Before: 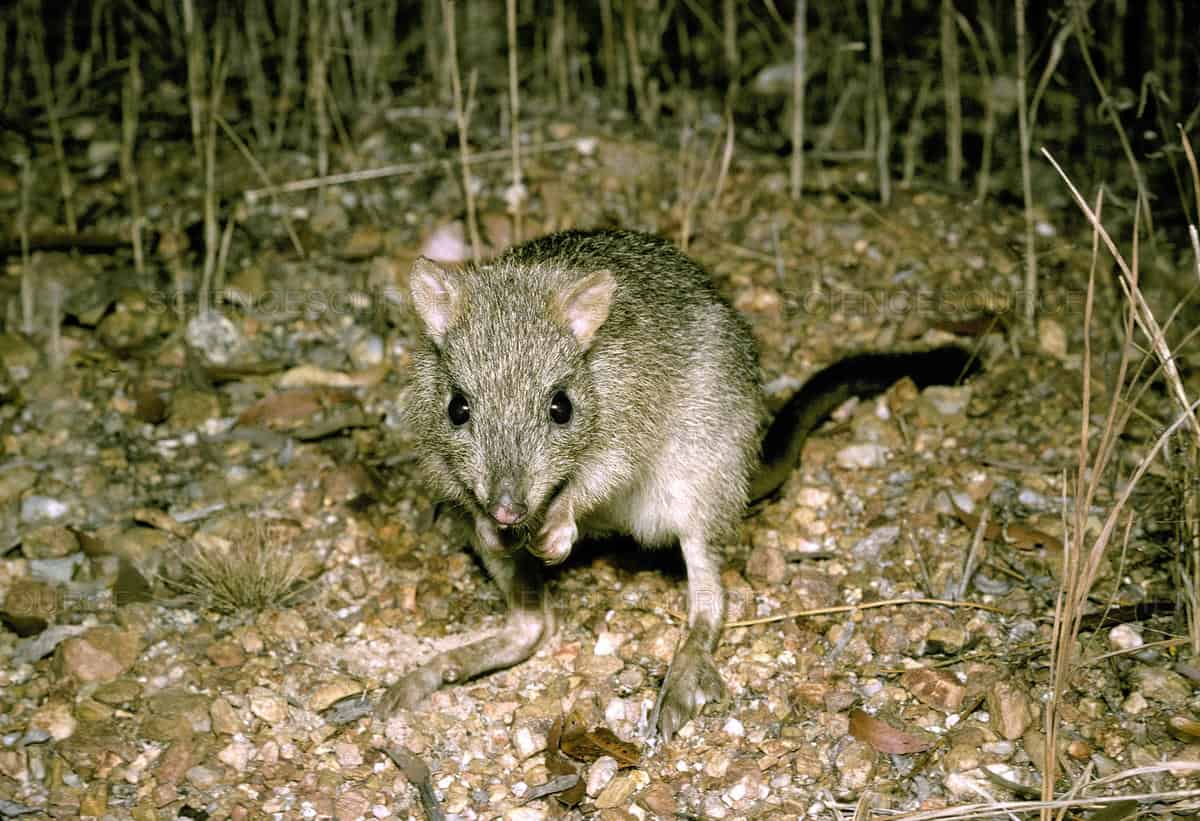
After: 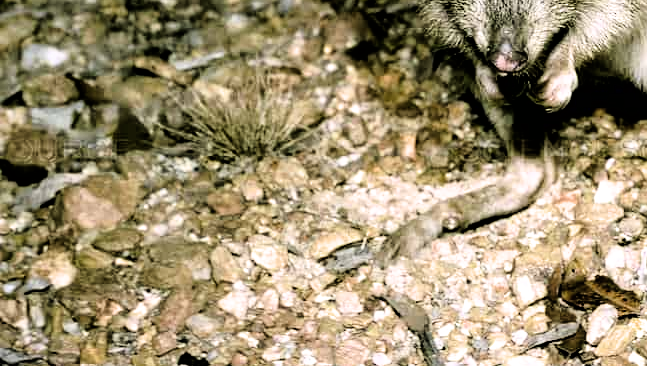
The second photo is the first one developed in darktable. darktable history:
filmic rgb: black relative exposure -3.79 EV, white relative exposure 2.4 EV, dynamic range scaling -49.85%, hardness 3.42, latitude 30.45%, contrast 1.798, color science v6 (2022)
shadows and highlights: shadows -26.09, highlights 49.41, soften with gaussian
crop and rotate: top 55.168%, right 46.026%, bottom 0.199%
